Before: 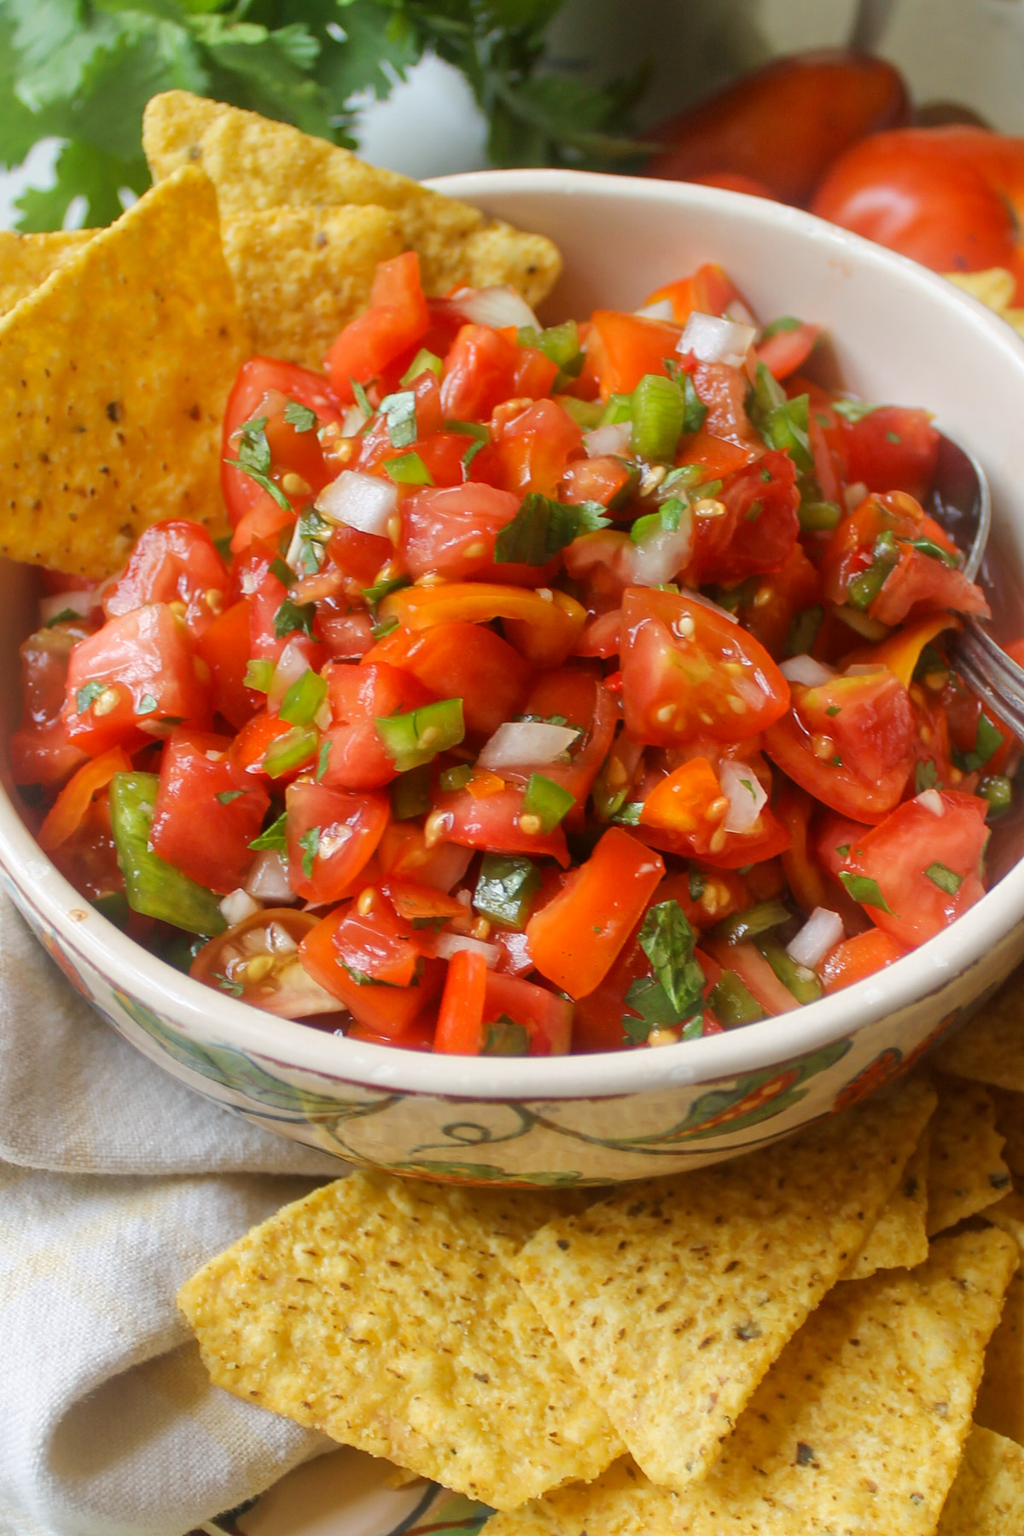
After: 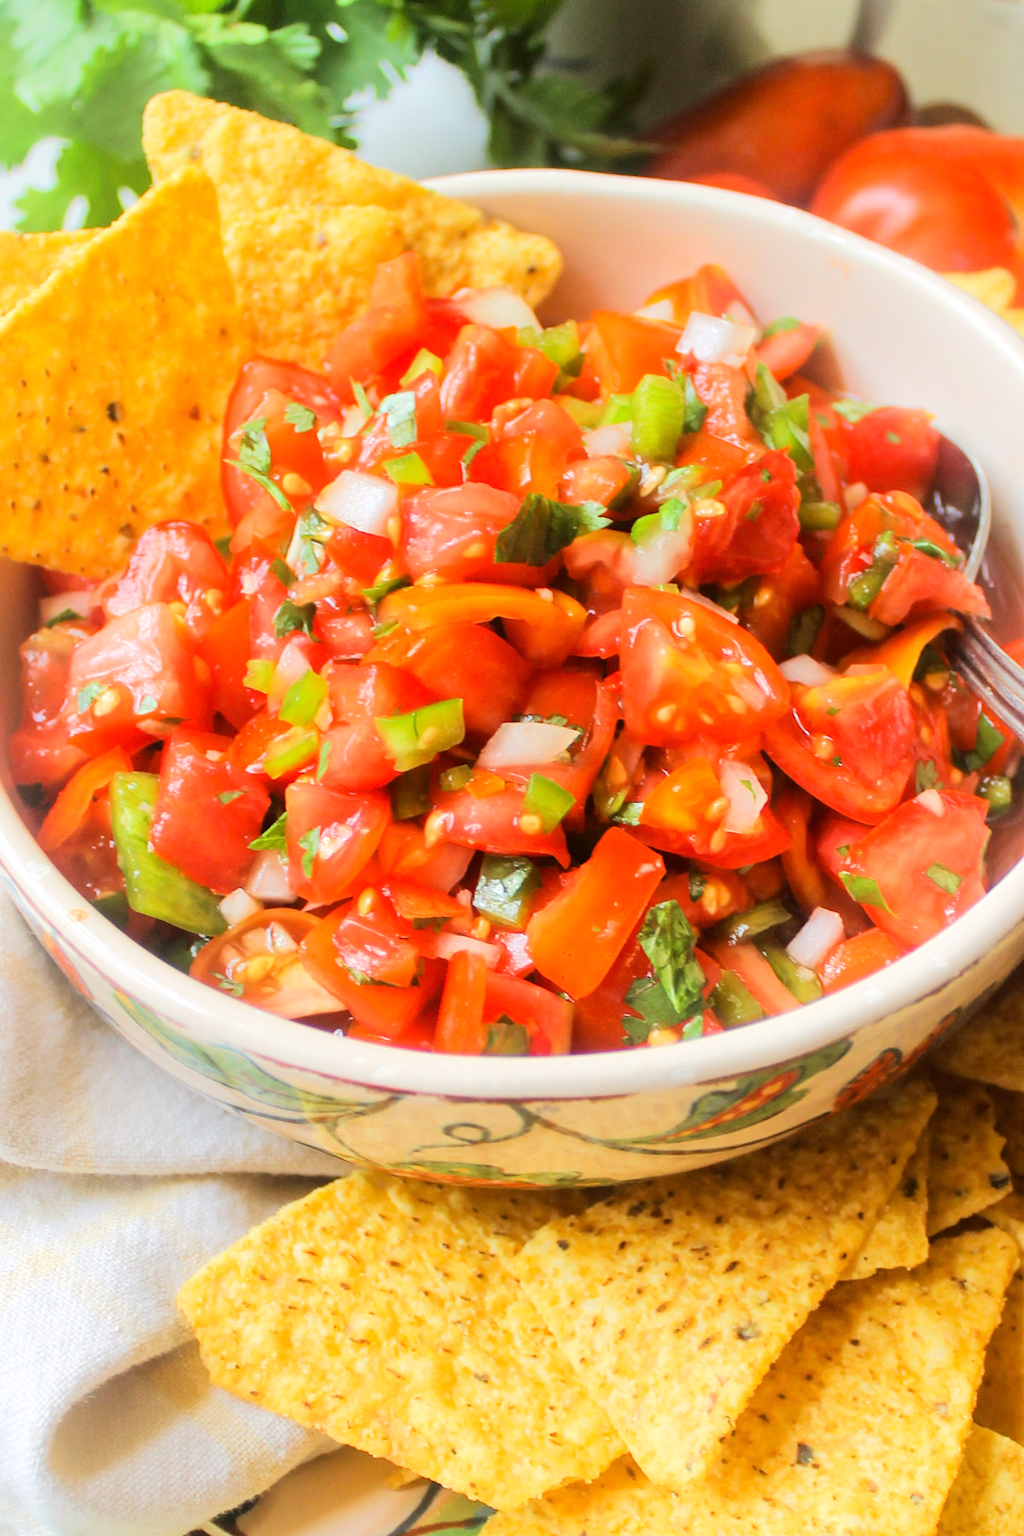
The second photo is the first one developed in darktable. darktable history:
tone equalizer: -7 EV 0.149 EV, -6 EV 0.581 EV, -5 EV 1.15 EV, -4 EV 1.33 EV, -3 EV 1.15 EV, -2 EV 0.6 EV, -1 EV 0.162 EV, edges refinement/feathering 500, mask exposure compensation -1.57 EV, preserve details no
